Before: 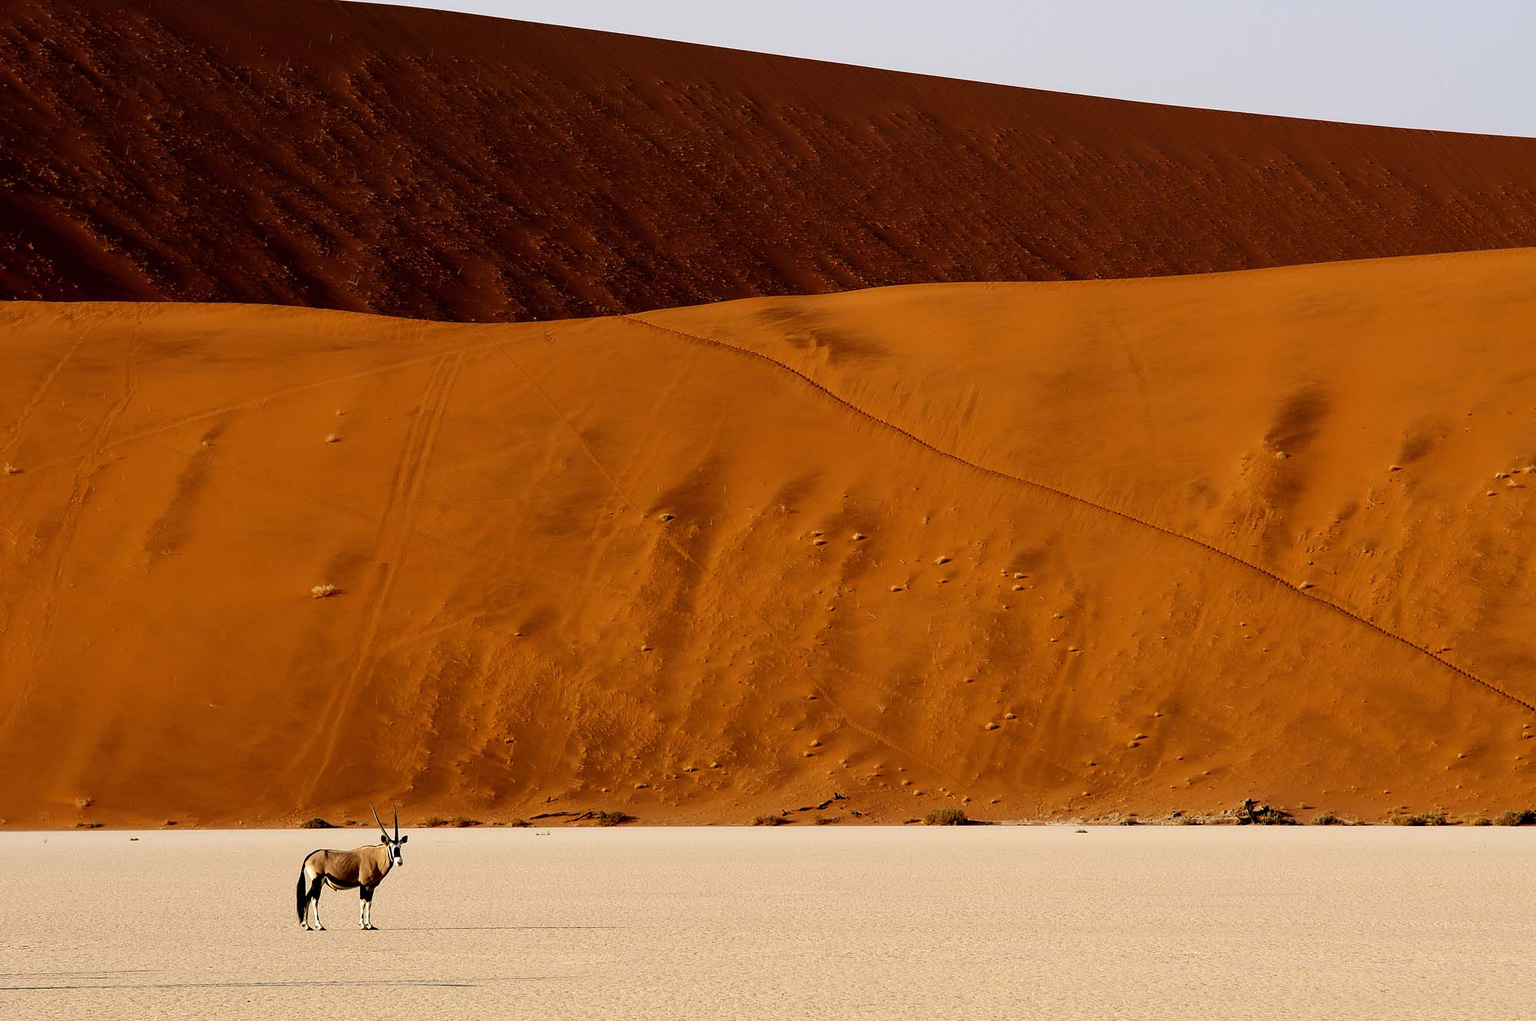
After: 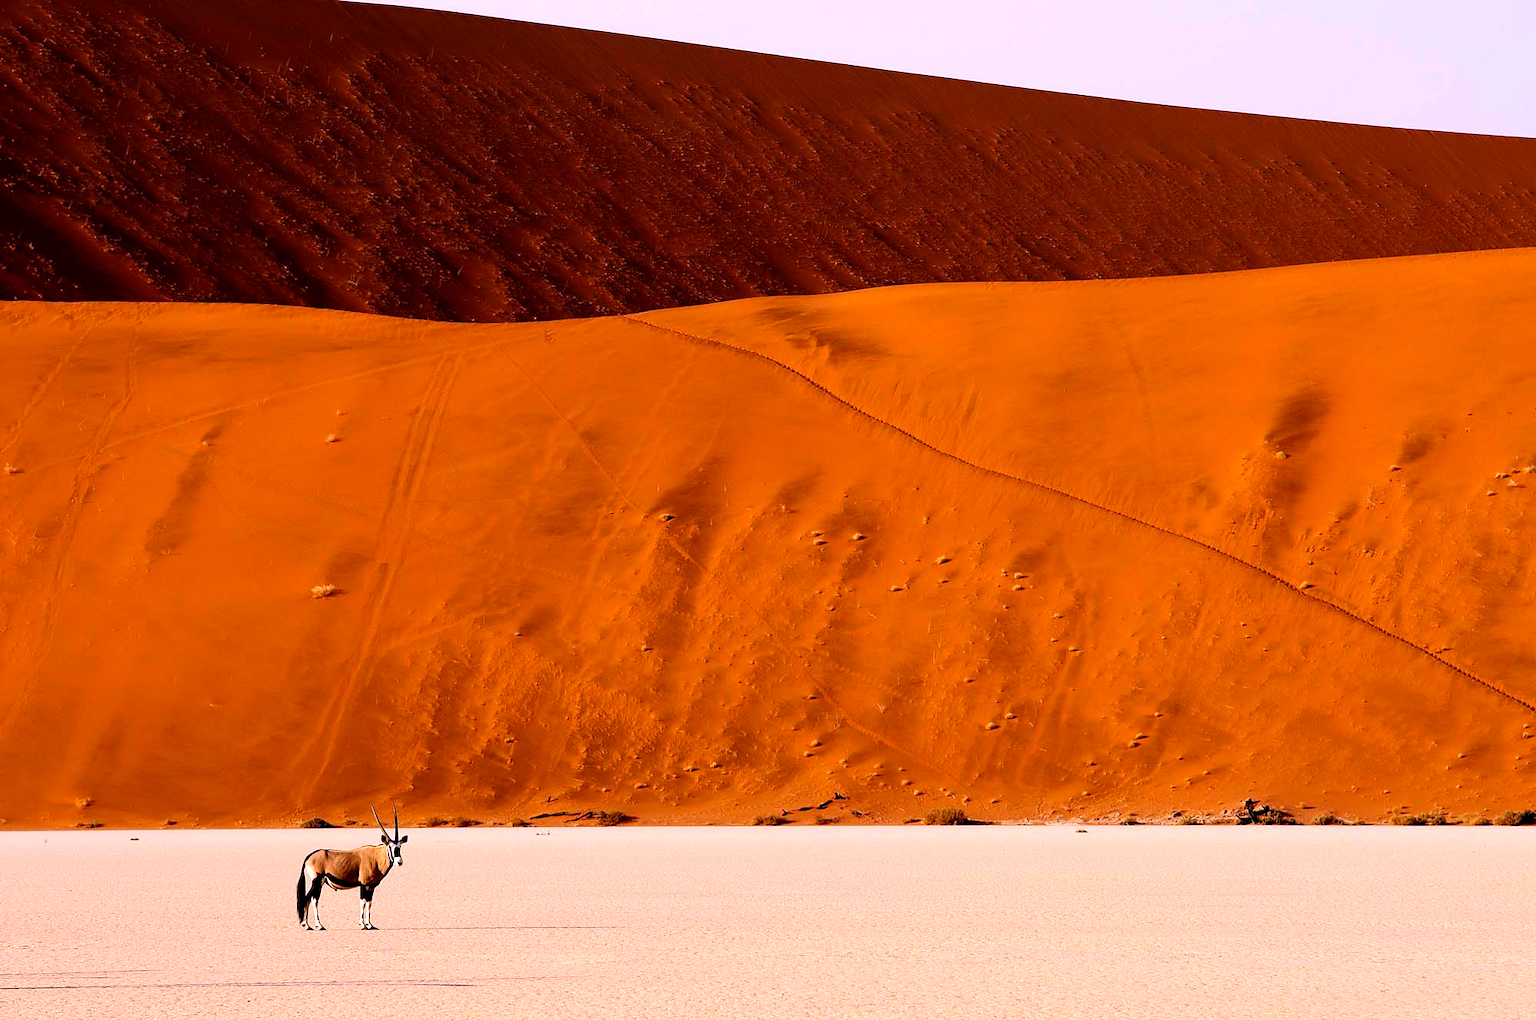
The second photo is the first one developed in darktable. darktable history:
white balance: red 1.066, blue 1.119
rotate and perspective: crop left 0, crop top 0
exposure: exposure 0.29 EV, compensate highlight preservation false
